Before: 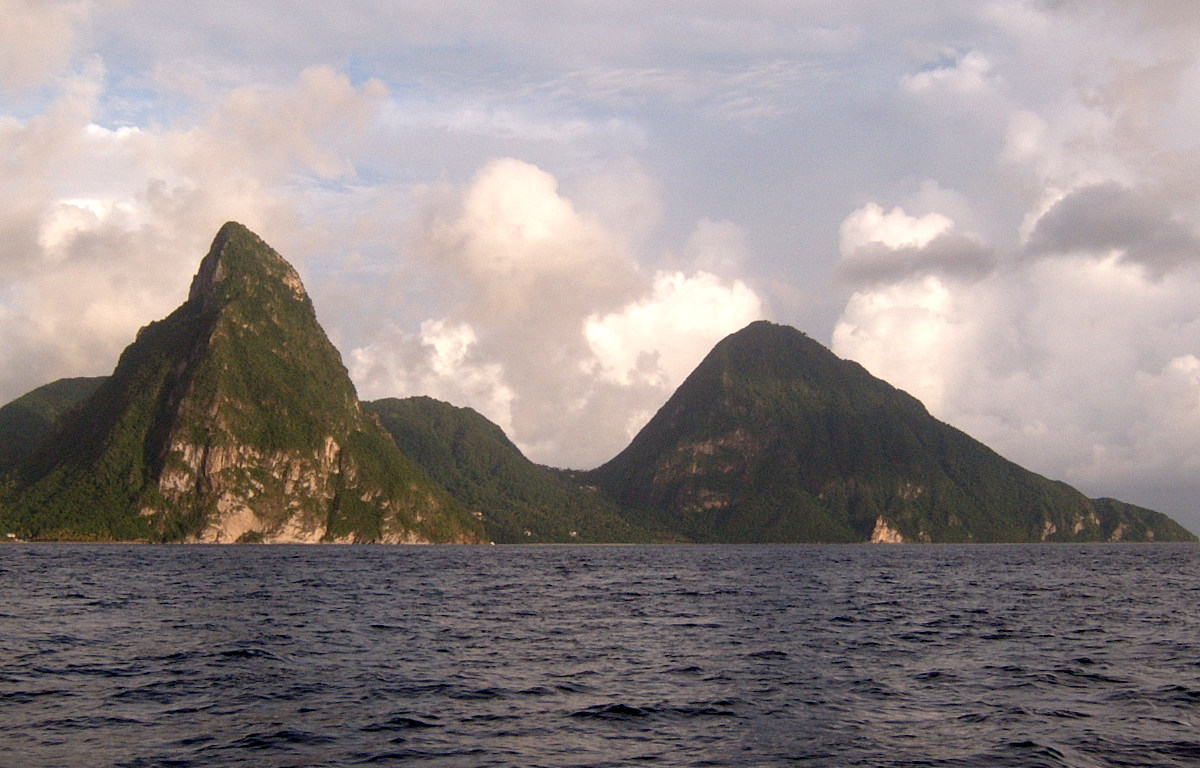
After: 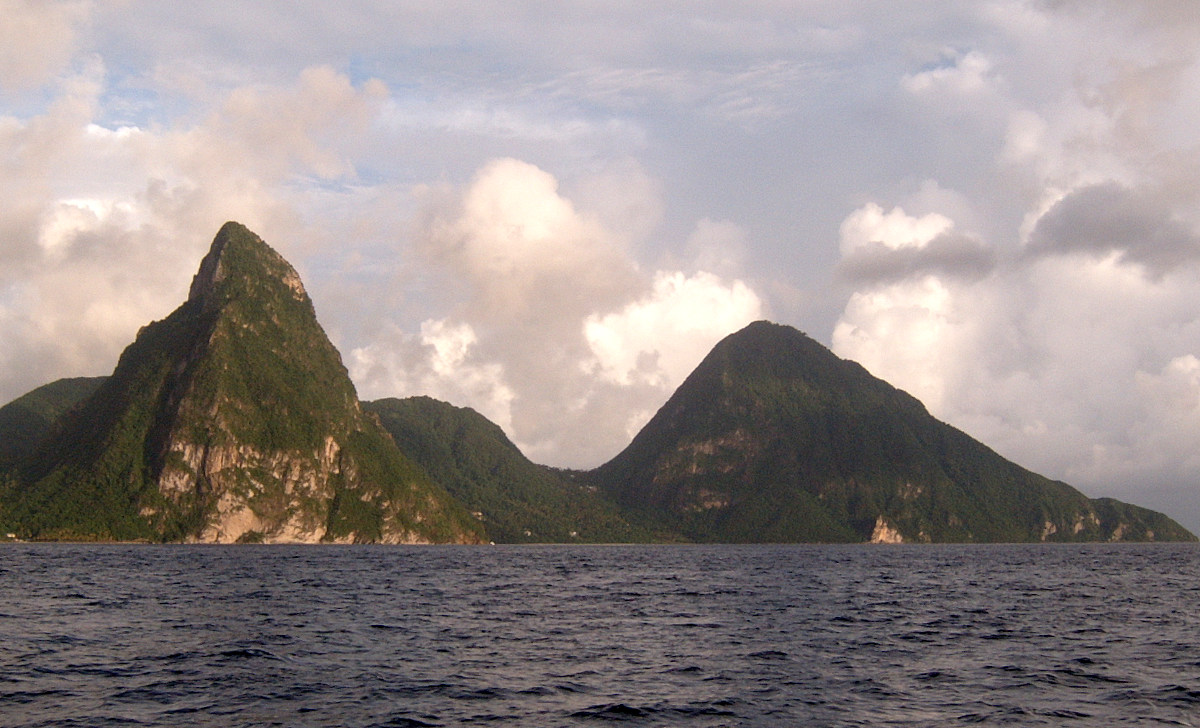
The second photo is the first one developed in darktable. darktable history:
crop and rotate: top 0.003%, bottom 5.19%
